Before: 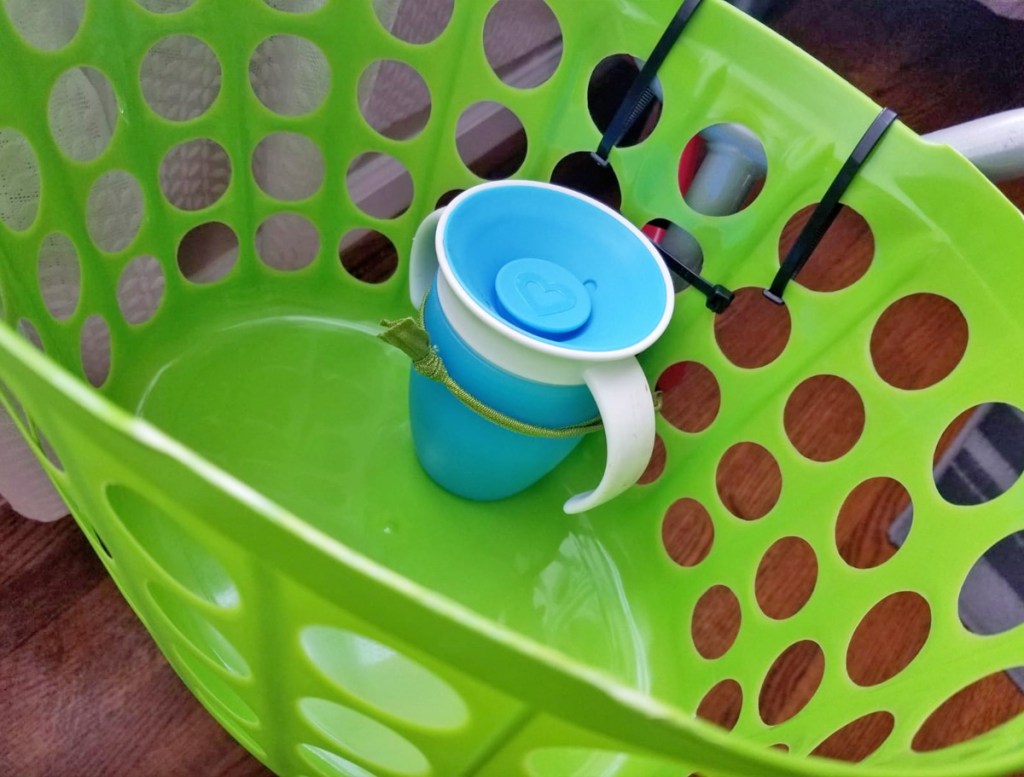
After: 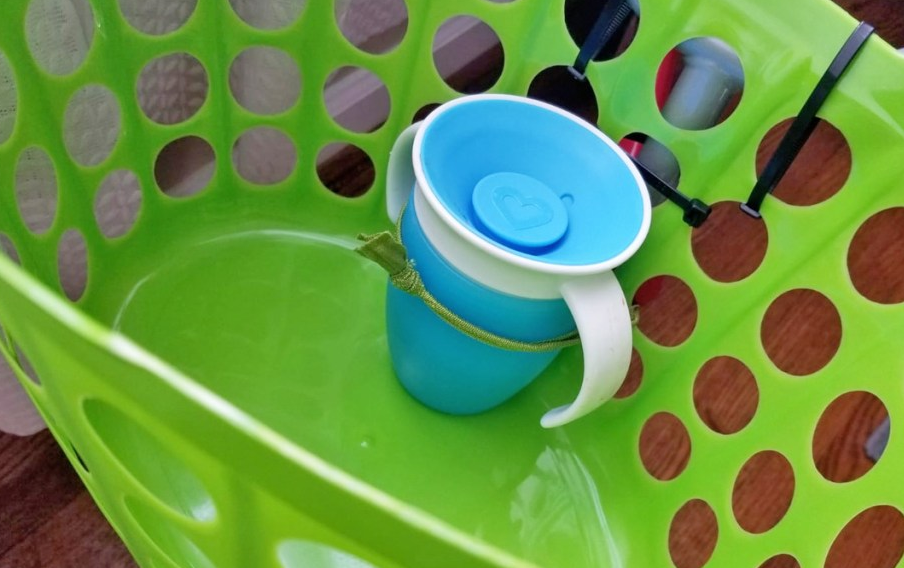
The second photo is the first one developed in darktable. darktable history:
crop and rotate: left 2.318%, top 11.123%, right 9.396%, bottom 15.727%
